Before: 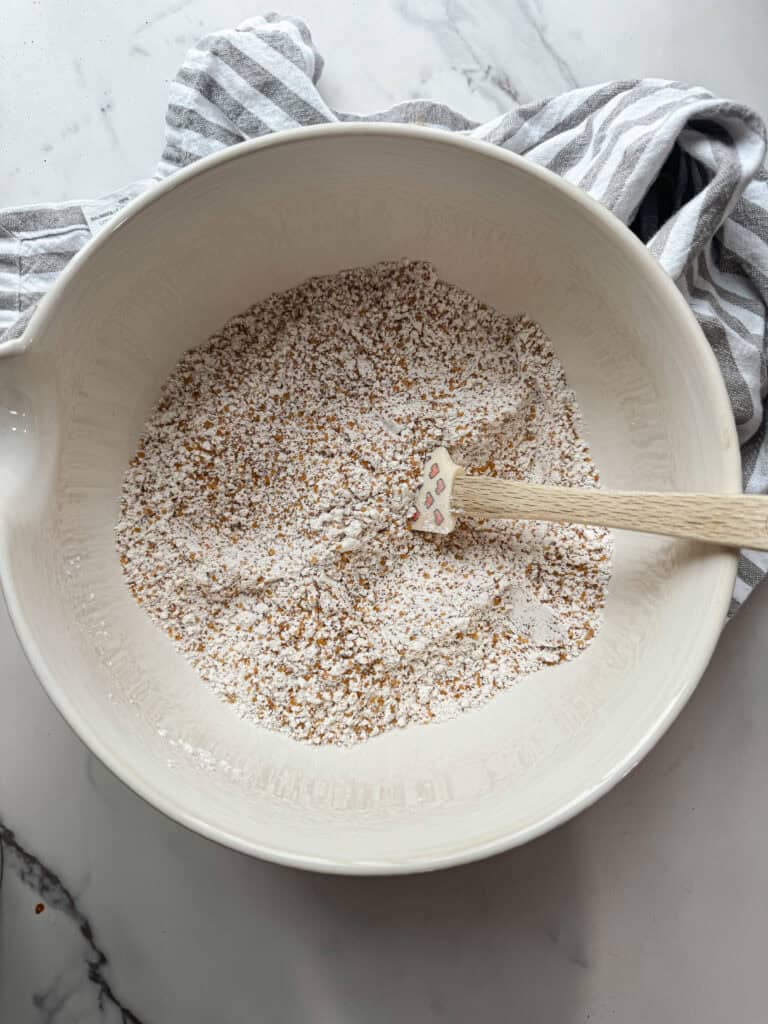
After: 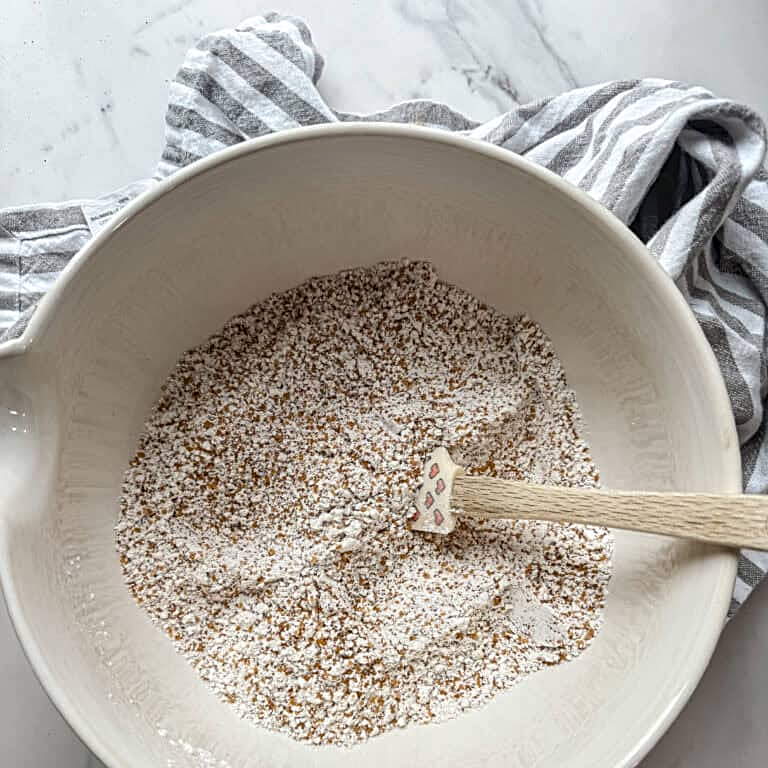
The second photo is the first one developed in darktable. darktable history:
sharpen: radius 1.967
local contrast: on, module defaults
tone equalizer: on, module defaults
crop: bottom 24.967%
